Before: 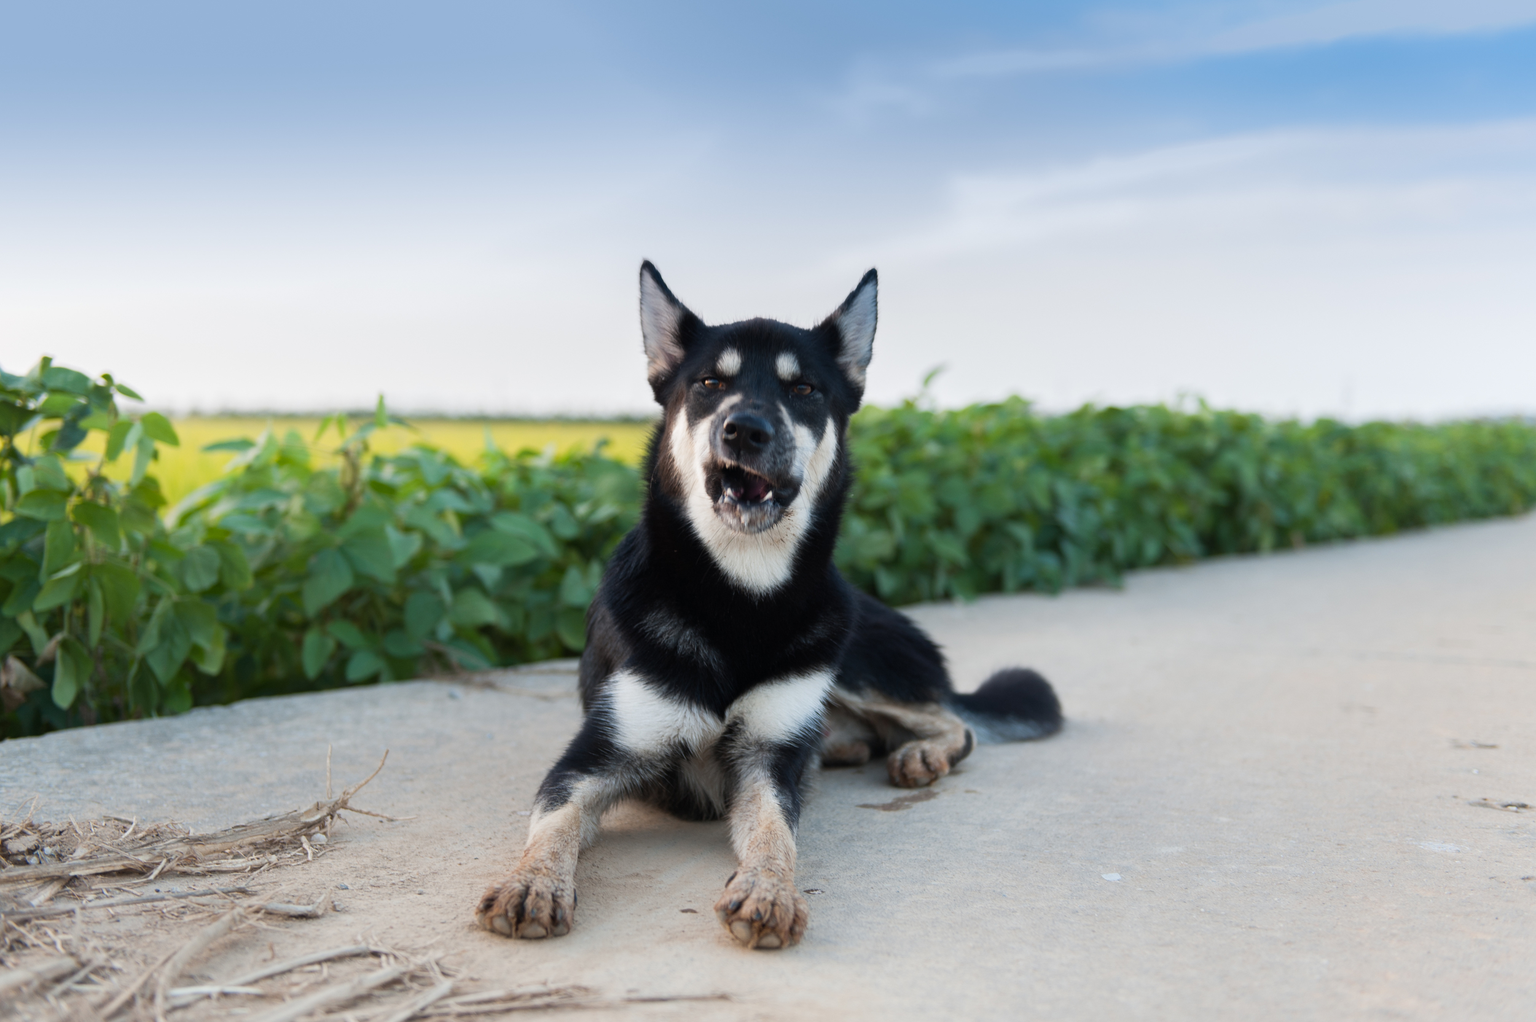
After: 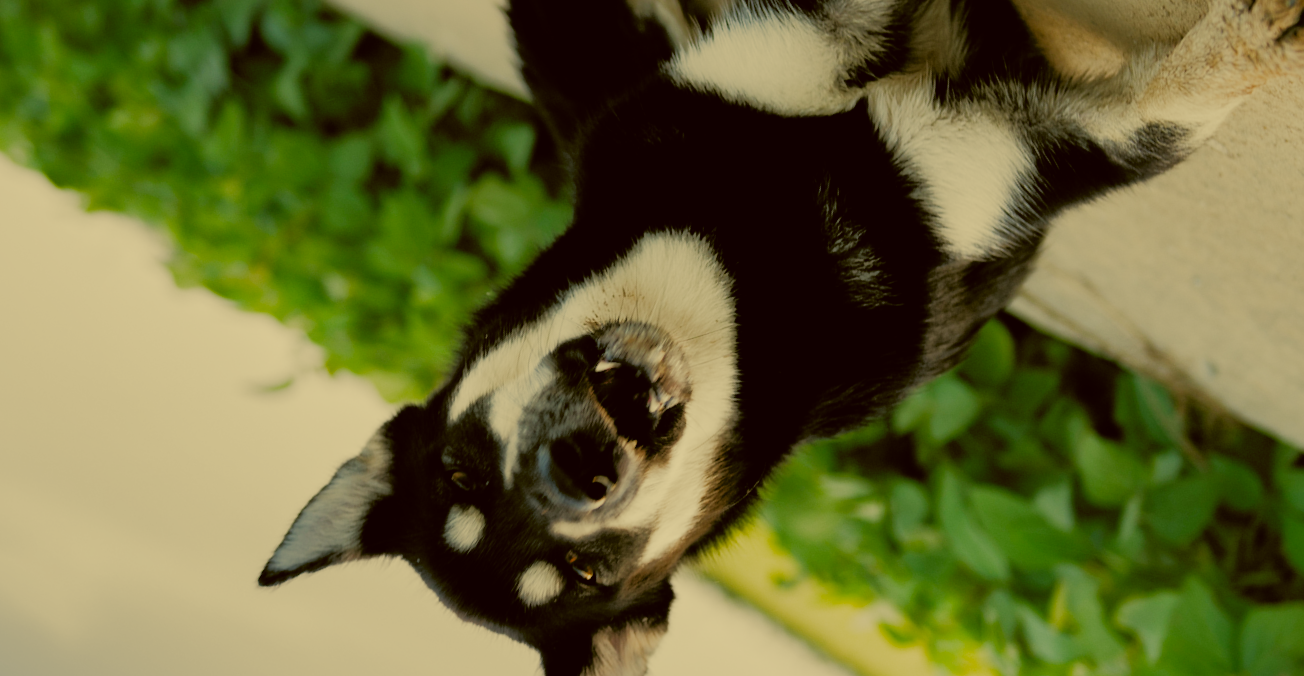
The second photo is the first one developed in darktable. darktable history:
crop and rotate: angle 147.34°, left 9.188%, top 15.687%, right 4.578%, bottom 17.143%
filmic rgb: black relative exposure -5.01 EV, white relative exposure 3.99 EV, hardness 2.9, contrast 1.193, highlights saturation mix -29.06%, add noise in highlights 0.002, preserve chrominance no, color science v3 (2019), use custom middle-gray values true, contrast in highlights soft
shadows and highlights: on, module defaults
color correction: highlights a* 0.122, highlights b* 29.16, shadows a* -0.154, shadows b* 21.11
